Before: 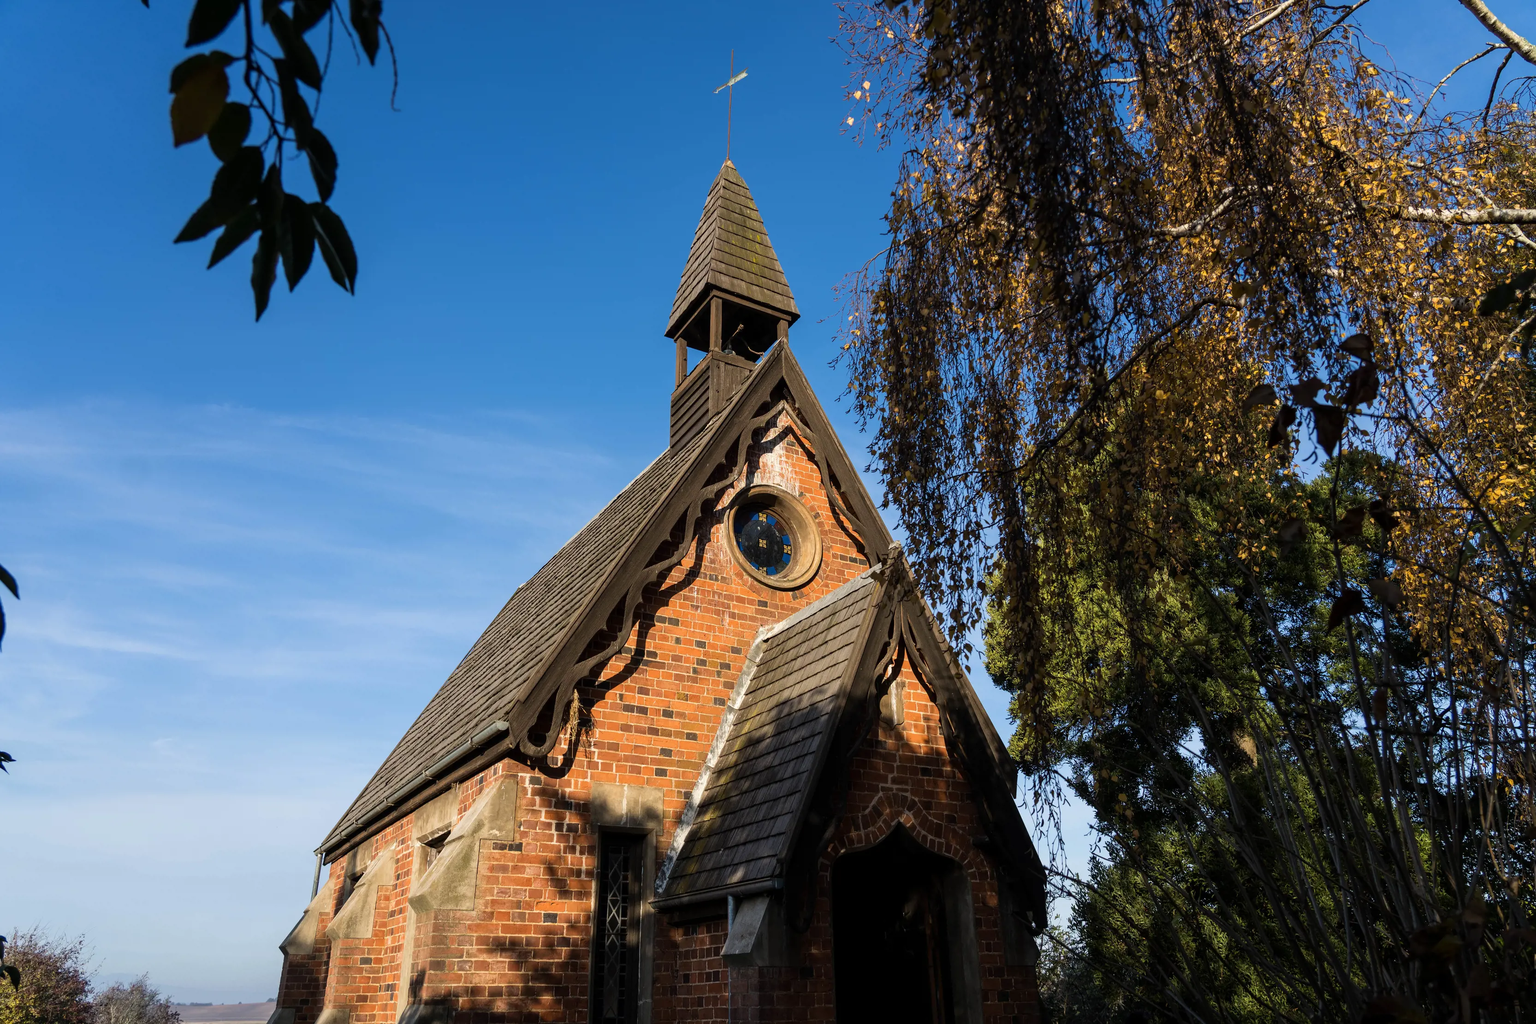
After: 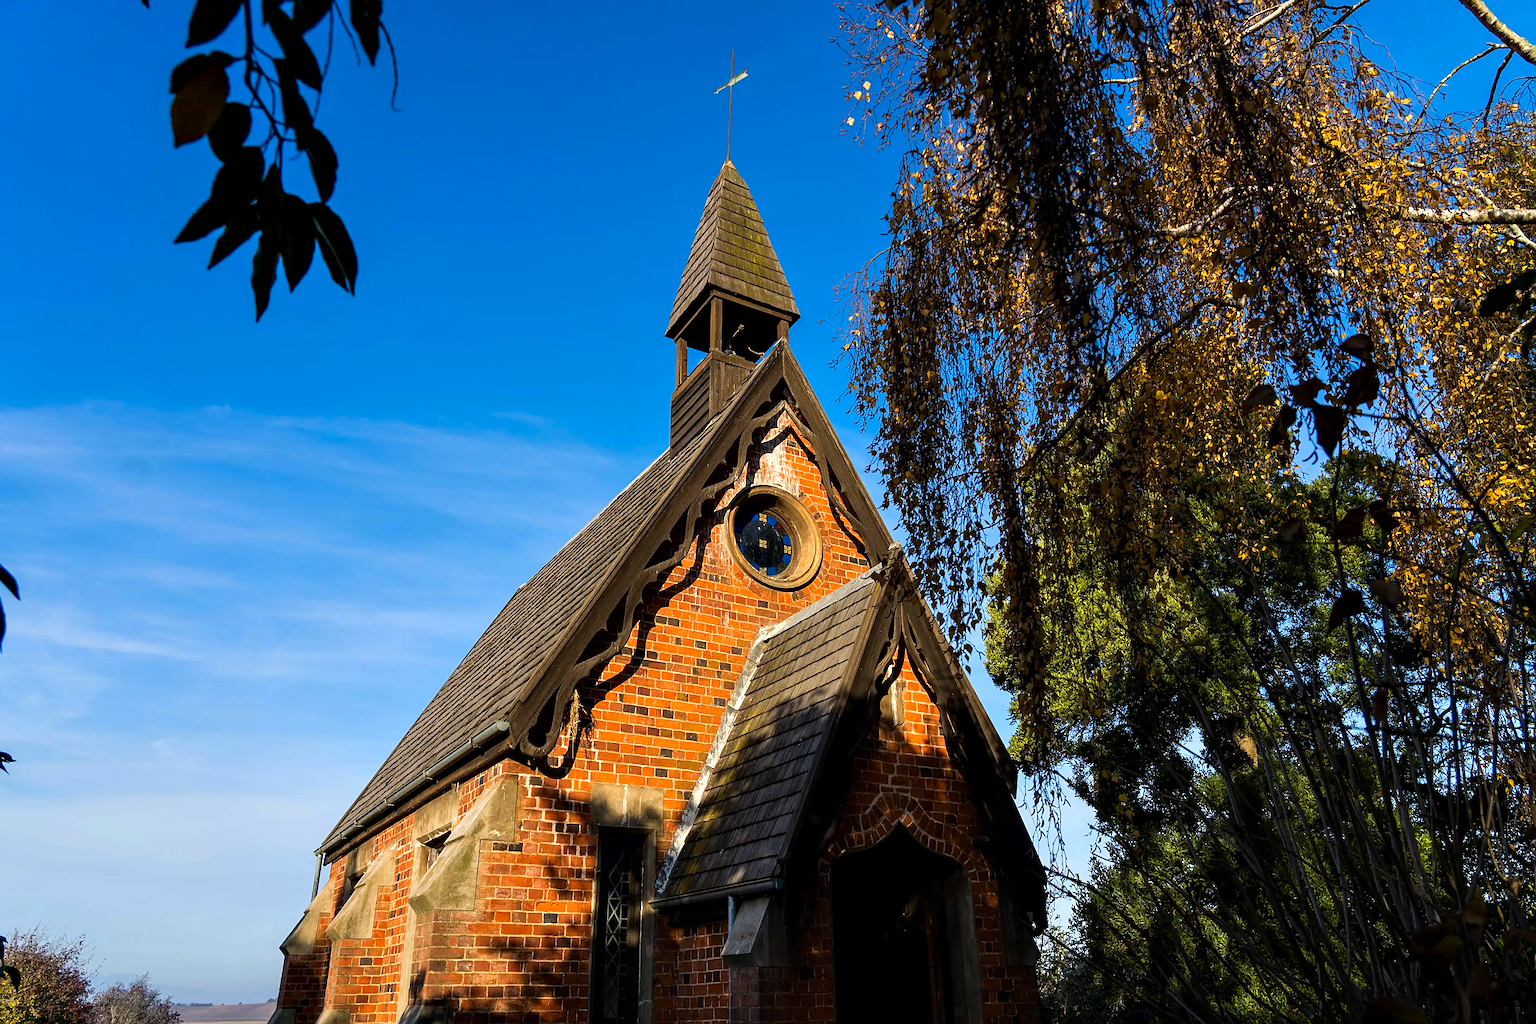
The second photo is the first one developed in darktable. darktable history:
contrast brightness saturation: brightness -0.025, saturation 0.369
sharpen: on, module defaults
contrast equalizer: octaves 7, y [[0.6 ×6], [0.55 ×6], [0 ×6], [0 ×6], [0 ×6]], mix 0.311
